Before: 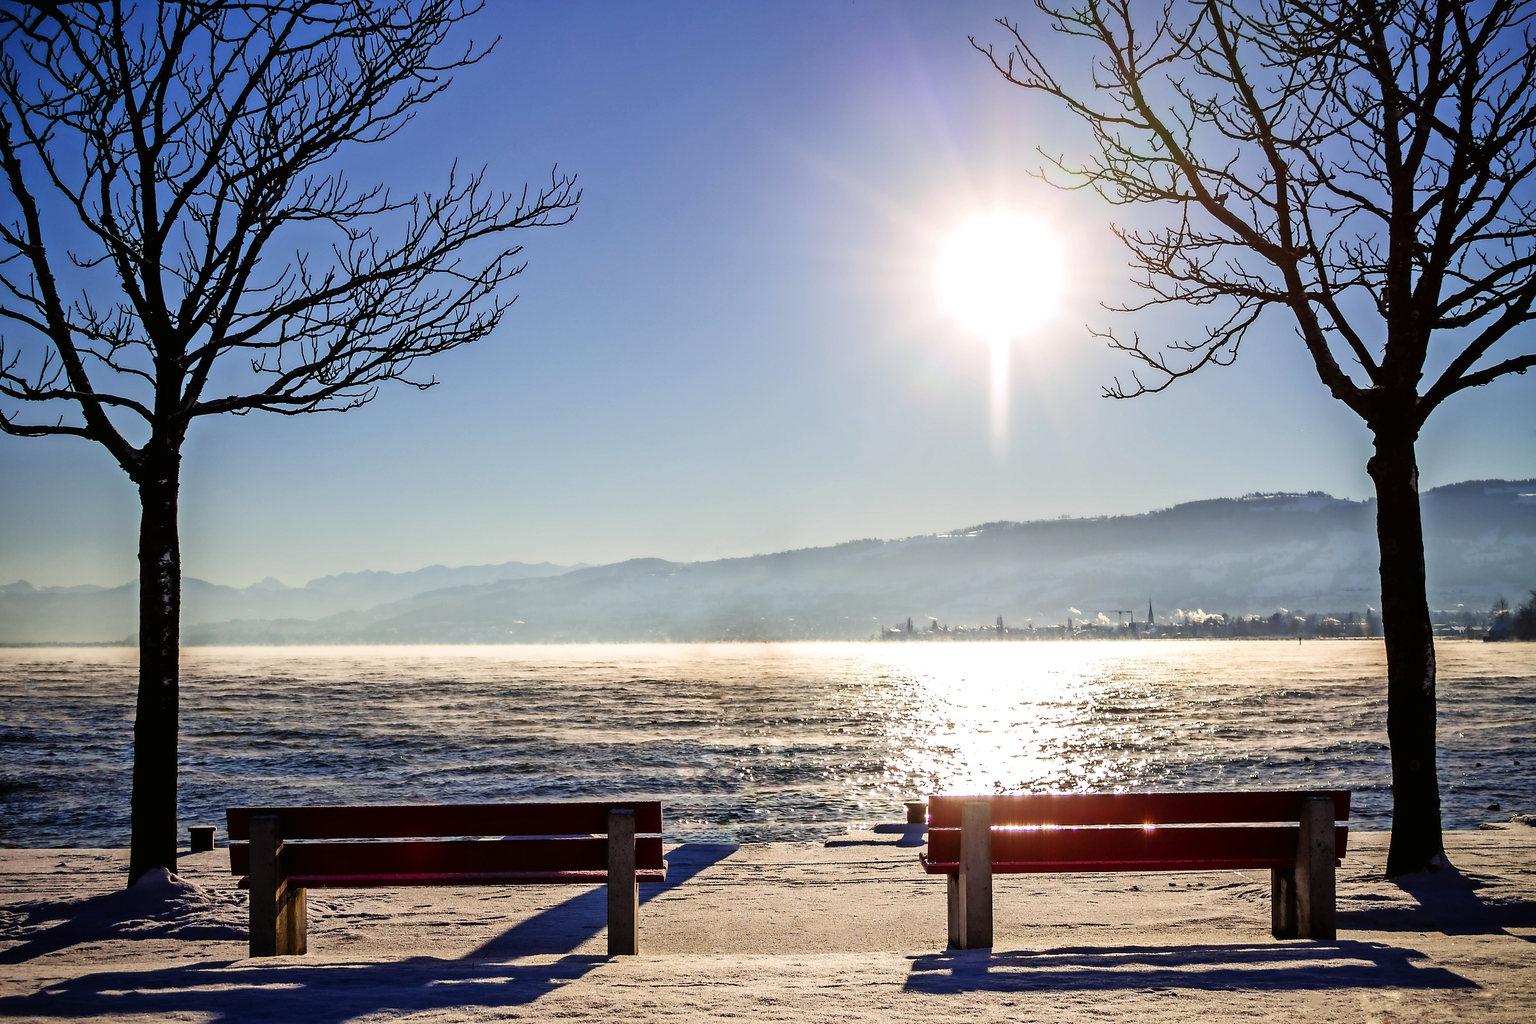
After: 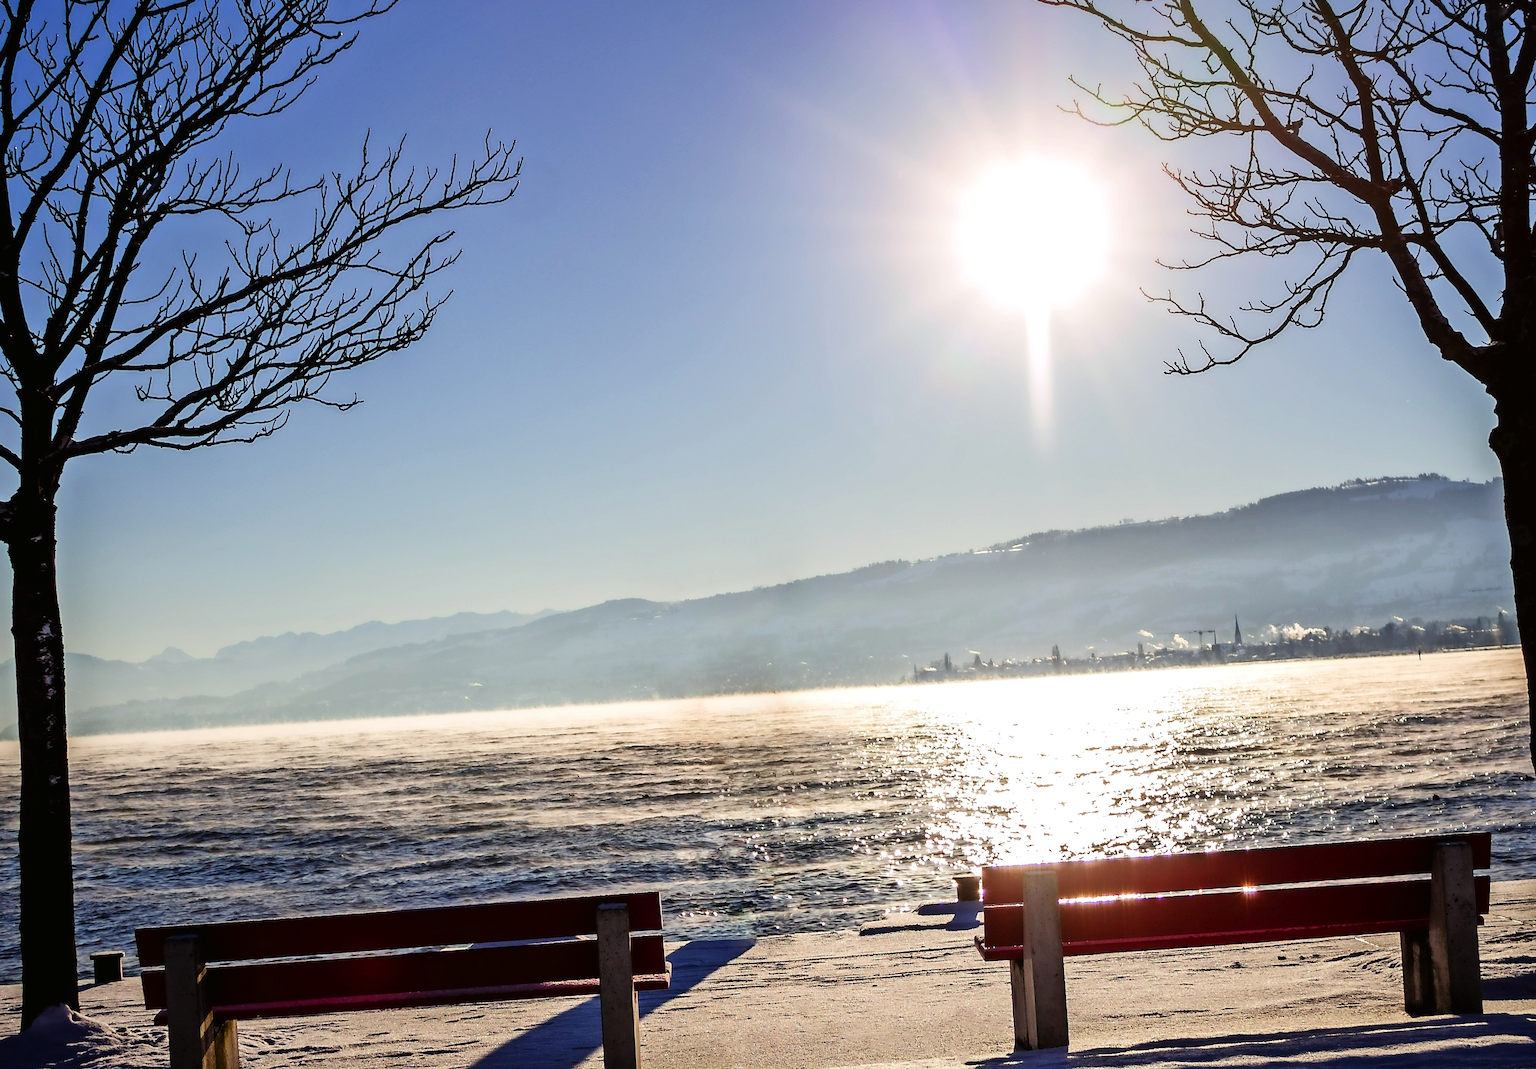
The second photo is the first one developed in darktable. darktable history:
rotate and perspective: rotation -3.18°, automatic cropping off
crop and rotate: left 10.071%, top 10.071%, right 10.02%, bottom 10.02%
